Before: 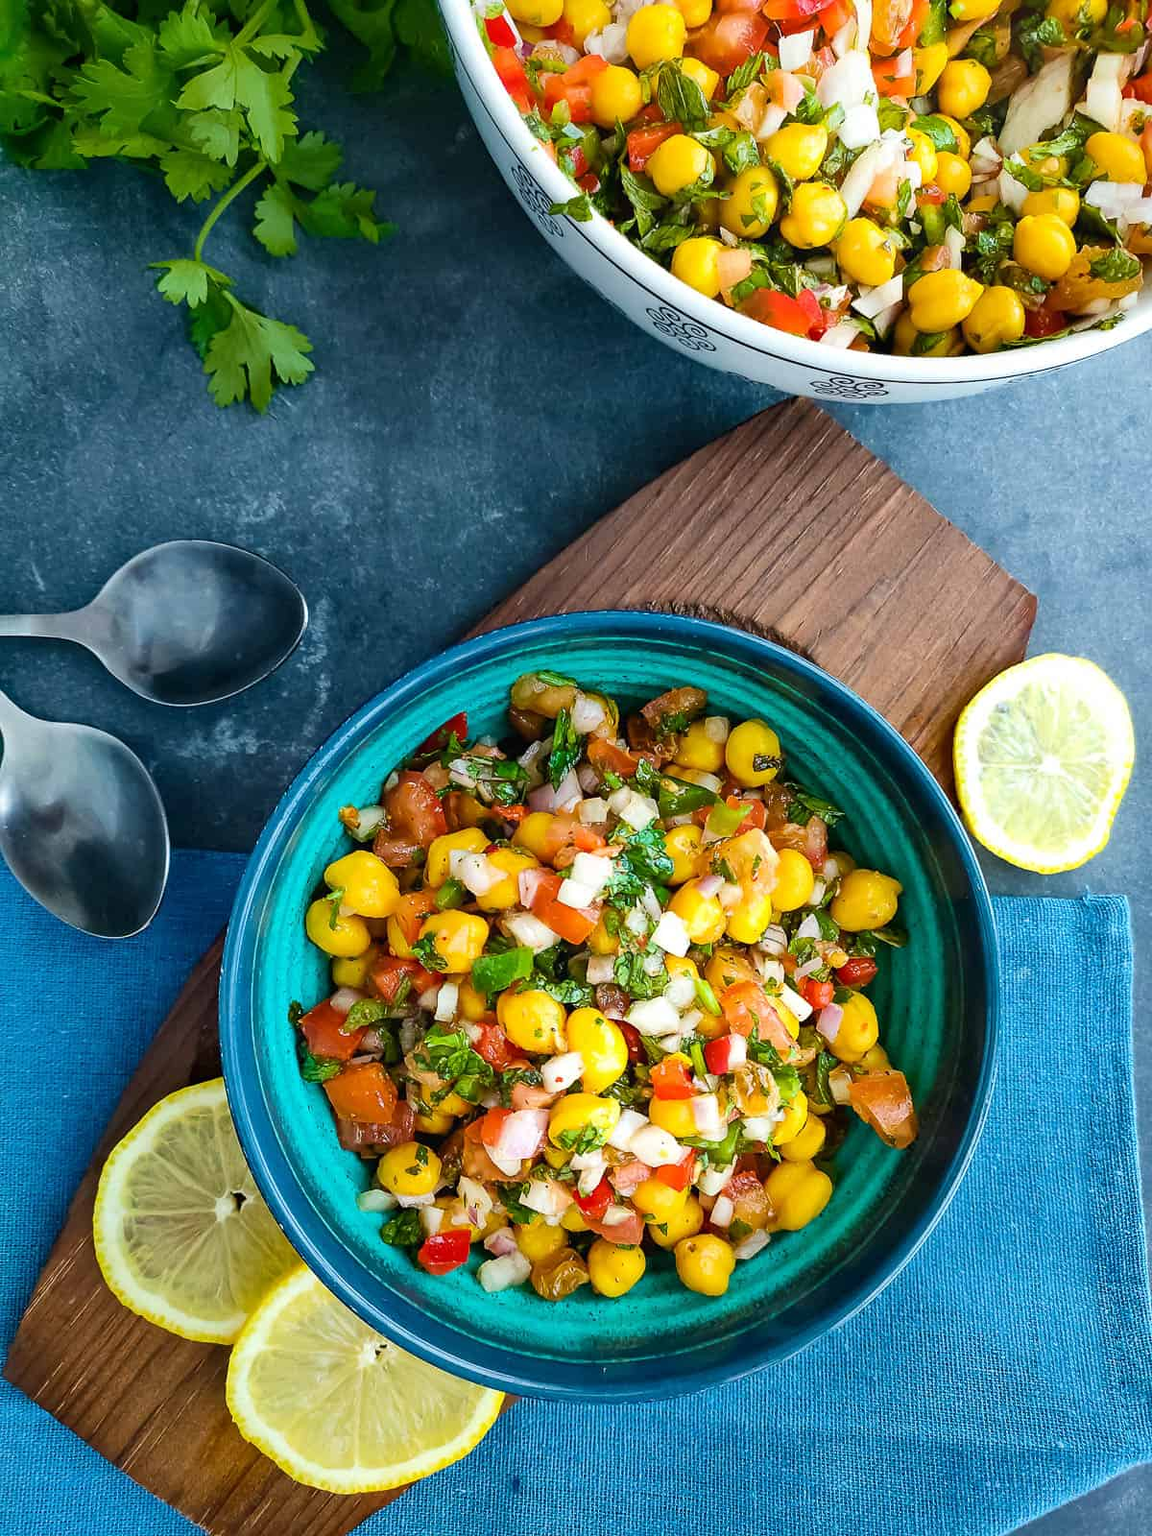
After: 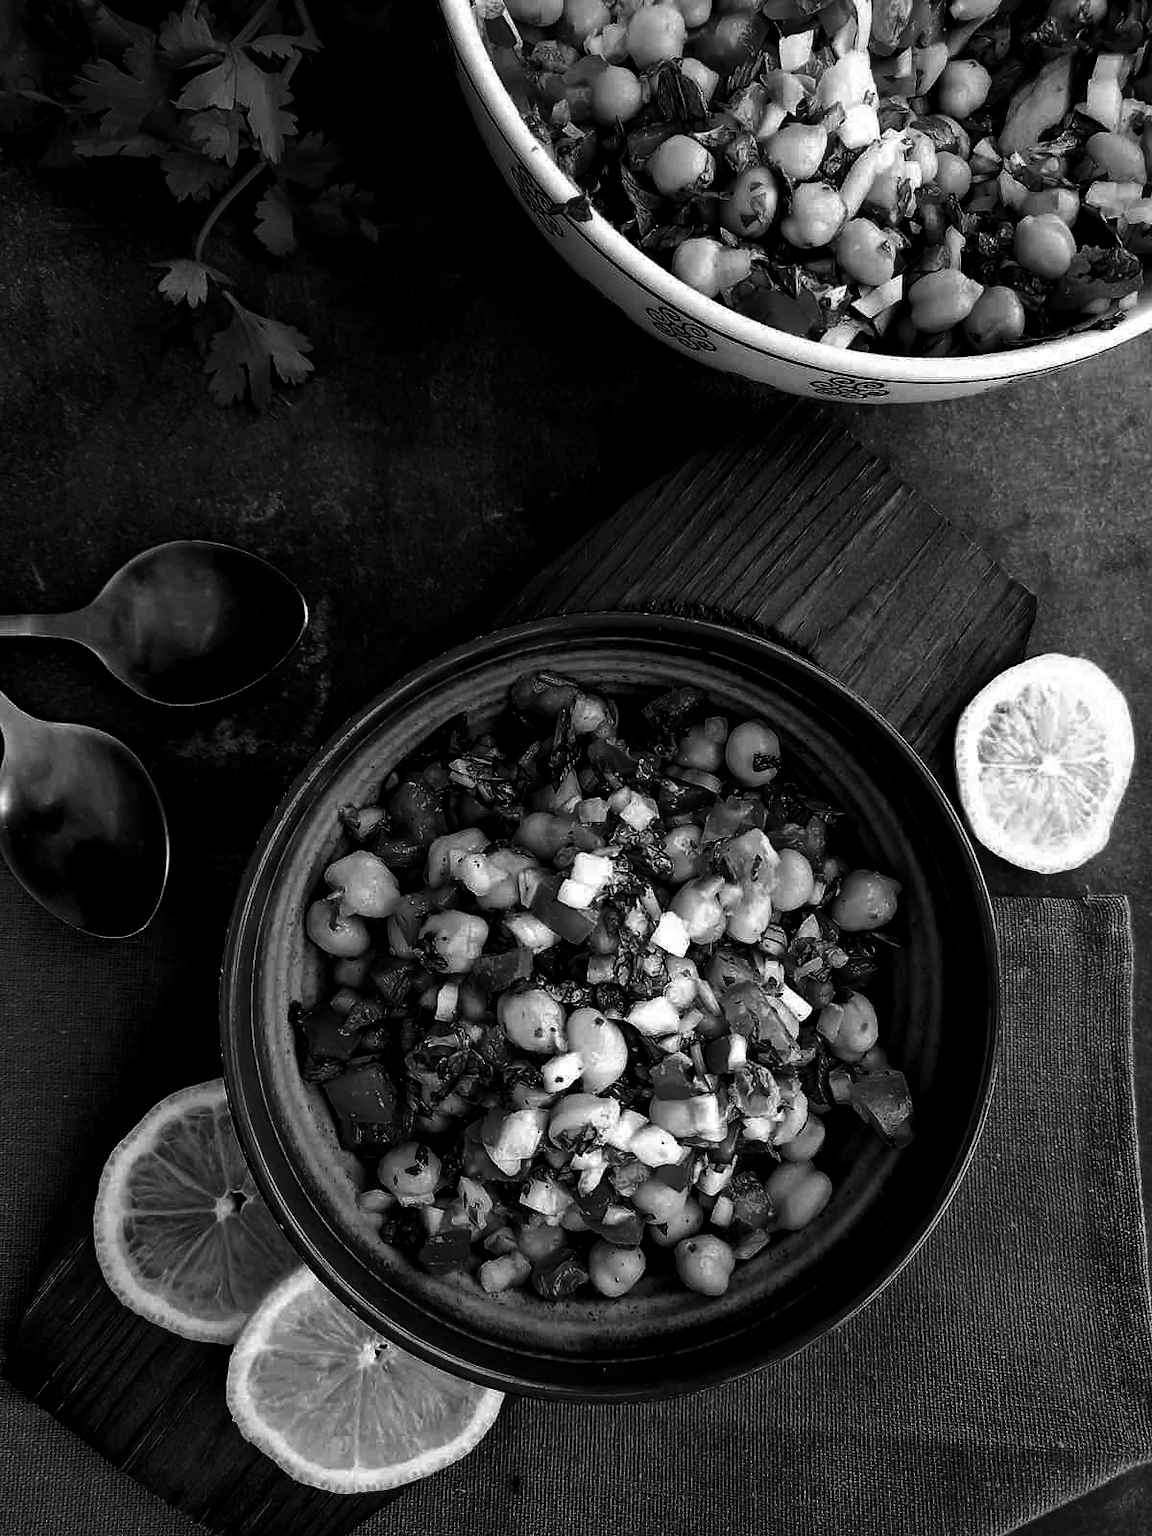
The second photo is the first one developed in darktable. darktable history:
contrast brightness saturation: contrast 0.02, brightness -1, saturation -1
white balance: red 0.967, blue 1.049
local contrast: highlights 100%, shadows 100%, detail 120%, midtone range 0.2
